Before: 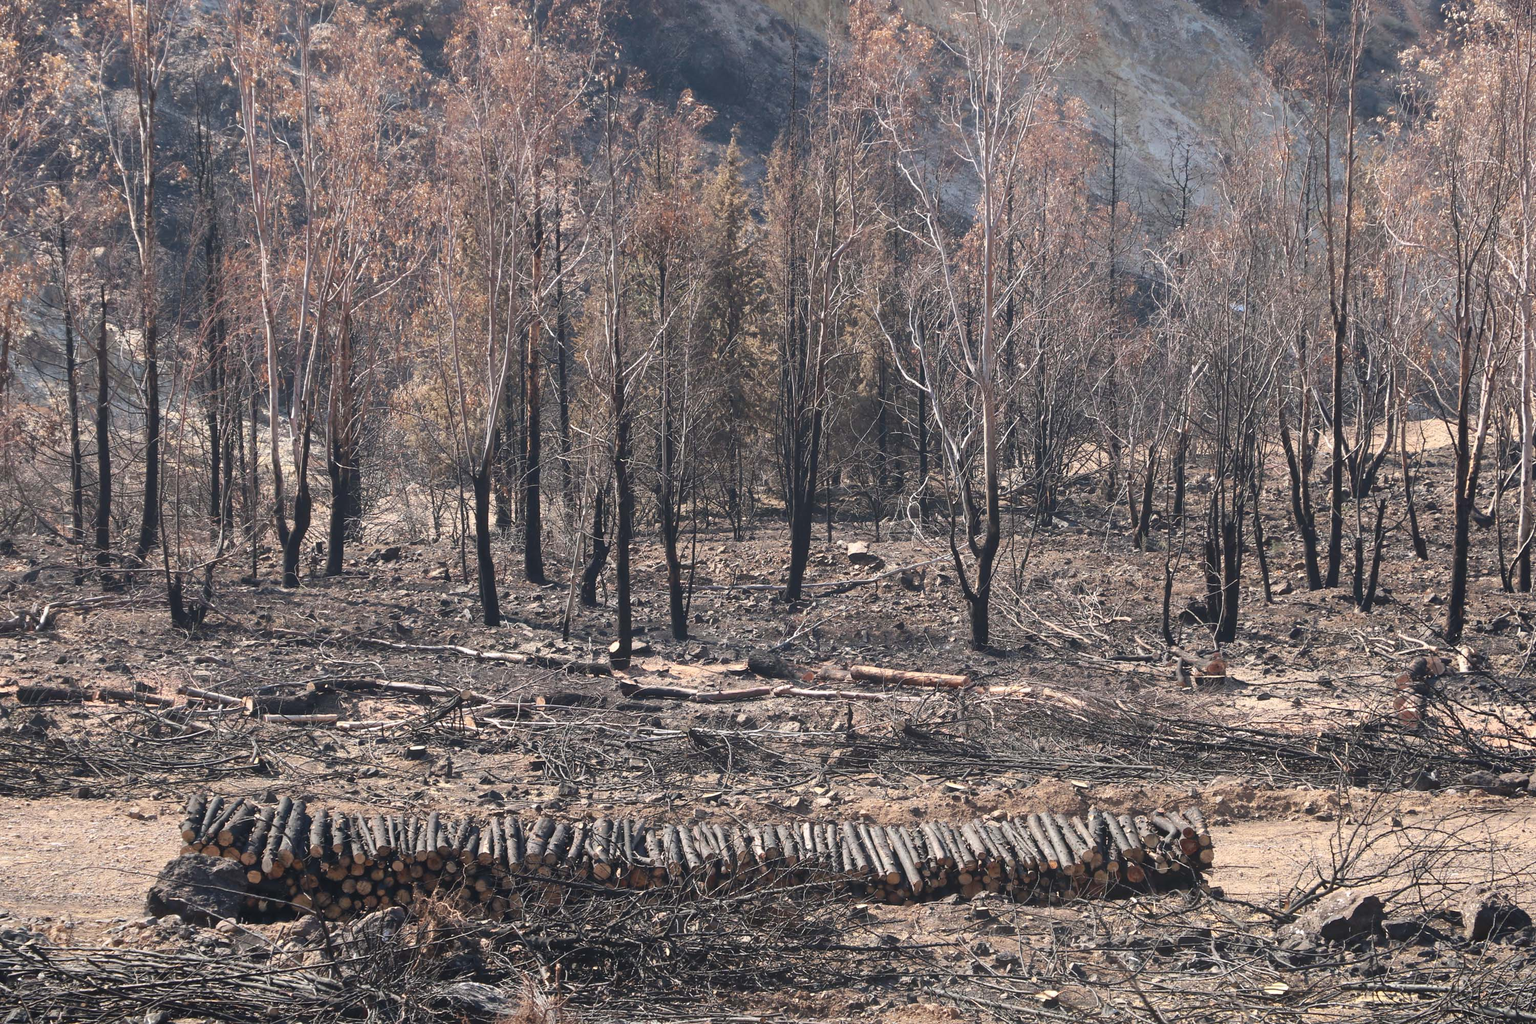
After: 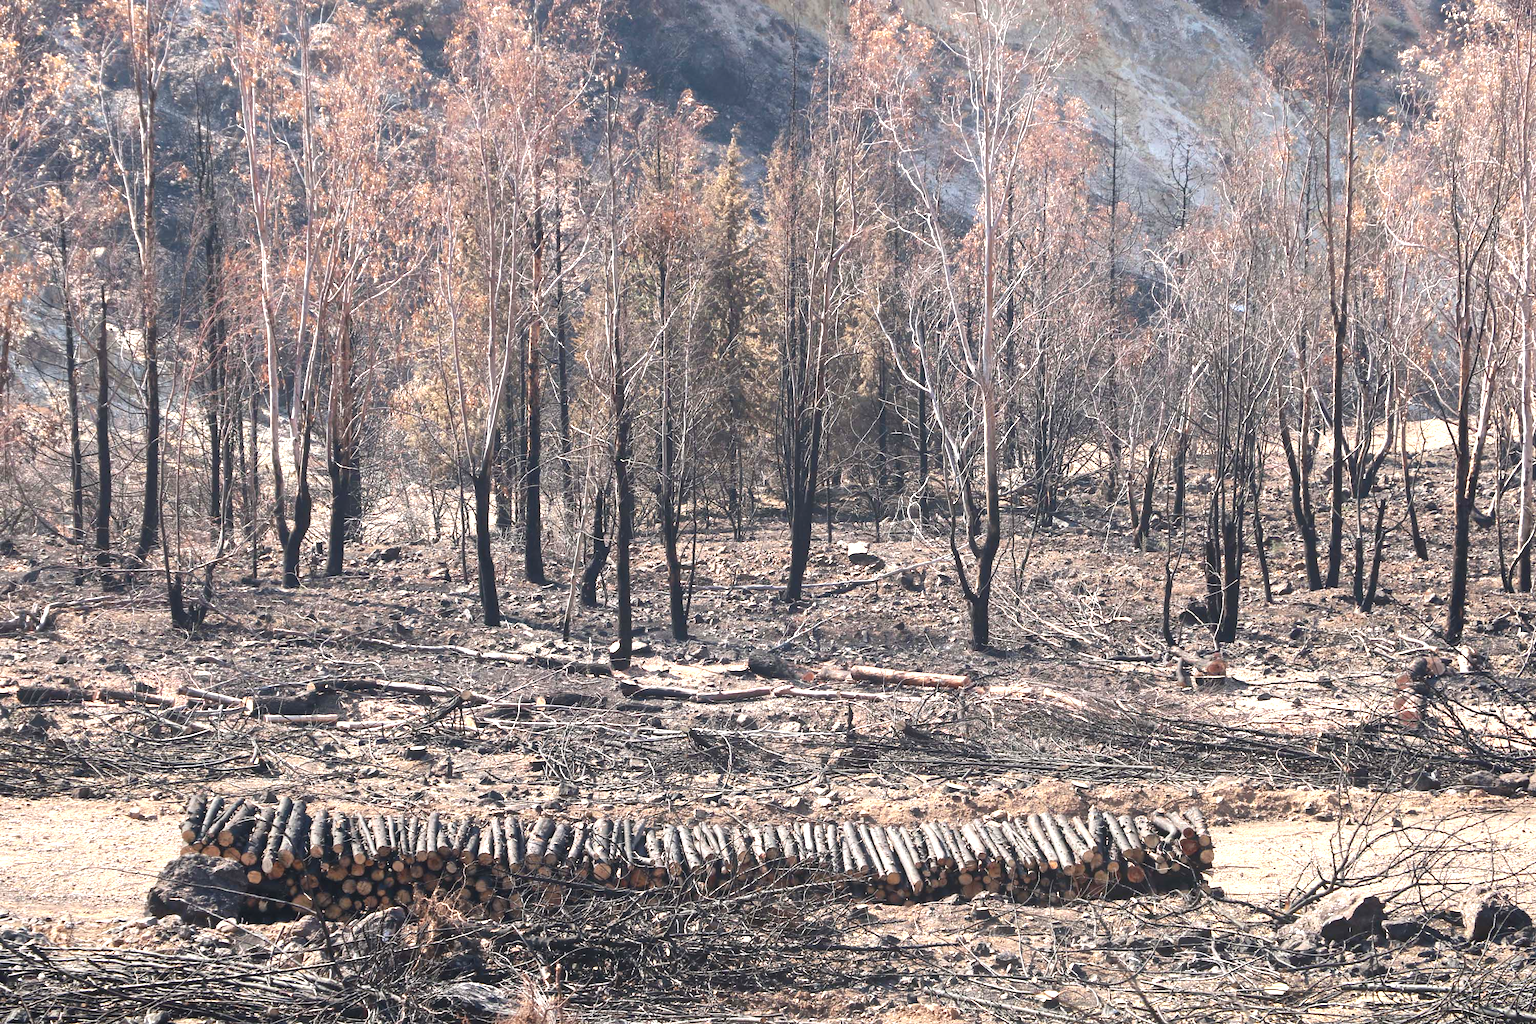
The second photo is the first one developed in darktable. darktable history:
levels: black 0.029%, levels [0, 0.394, 0.787]
